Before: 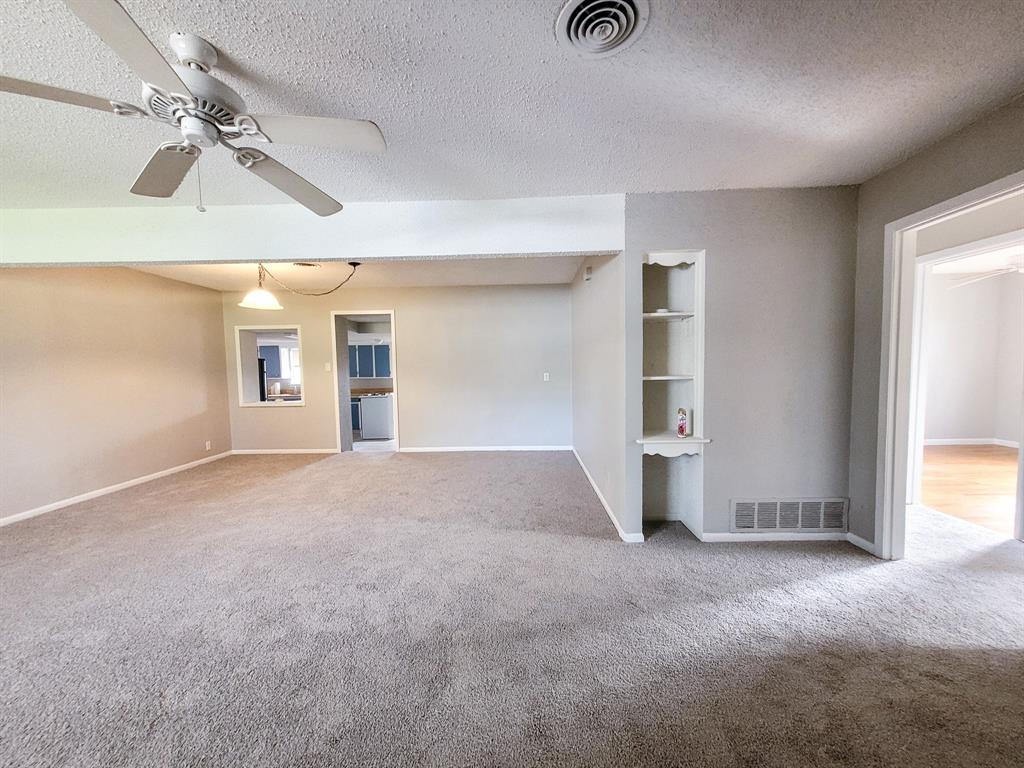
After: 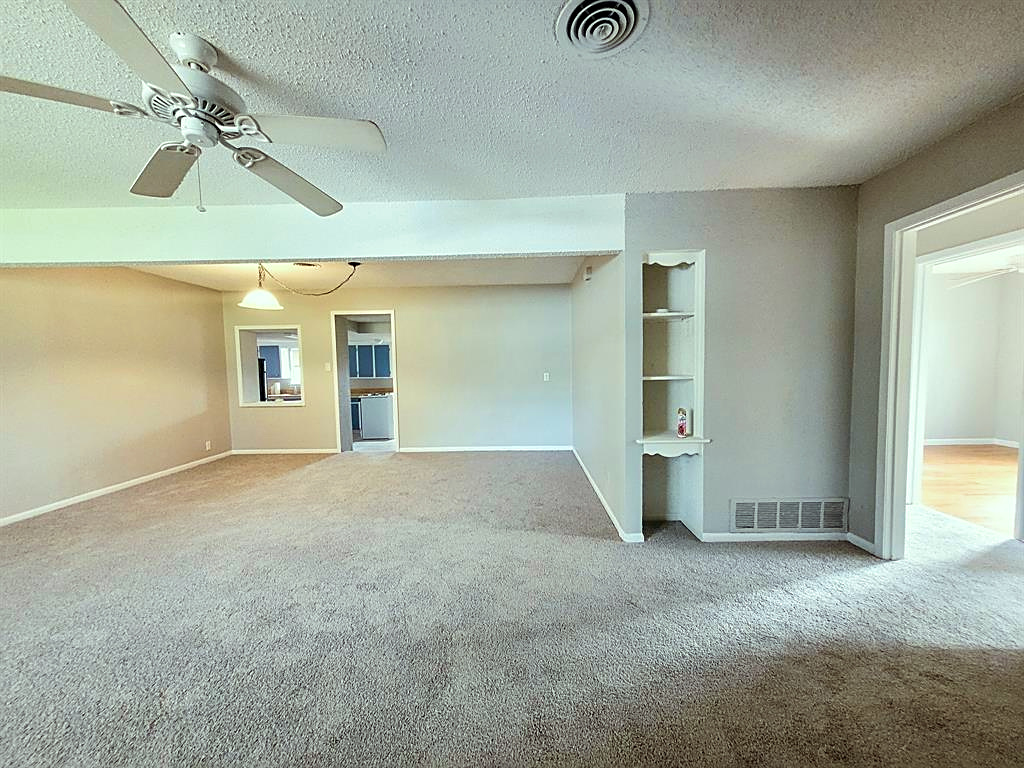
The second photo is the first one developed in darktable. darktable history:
velvia: on, module defaults
sharpen: on, module defaults
color correction: highlights a* -8.28, highlights b* 3.46
